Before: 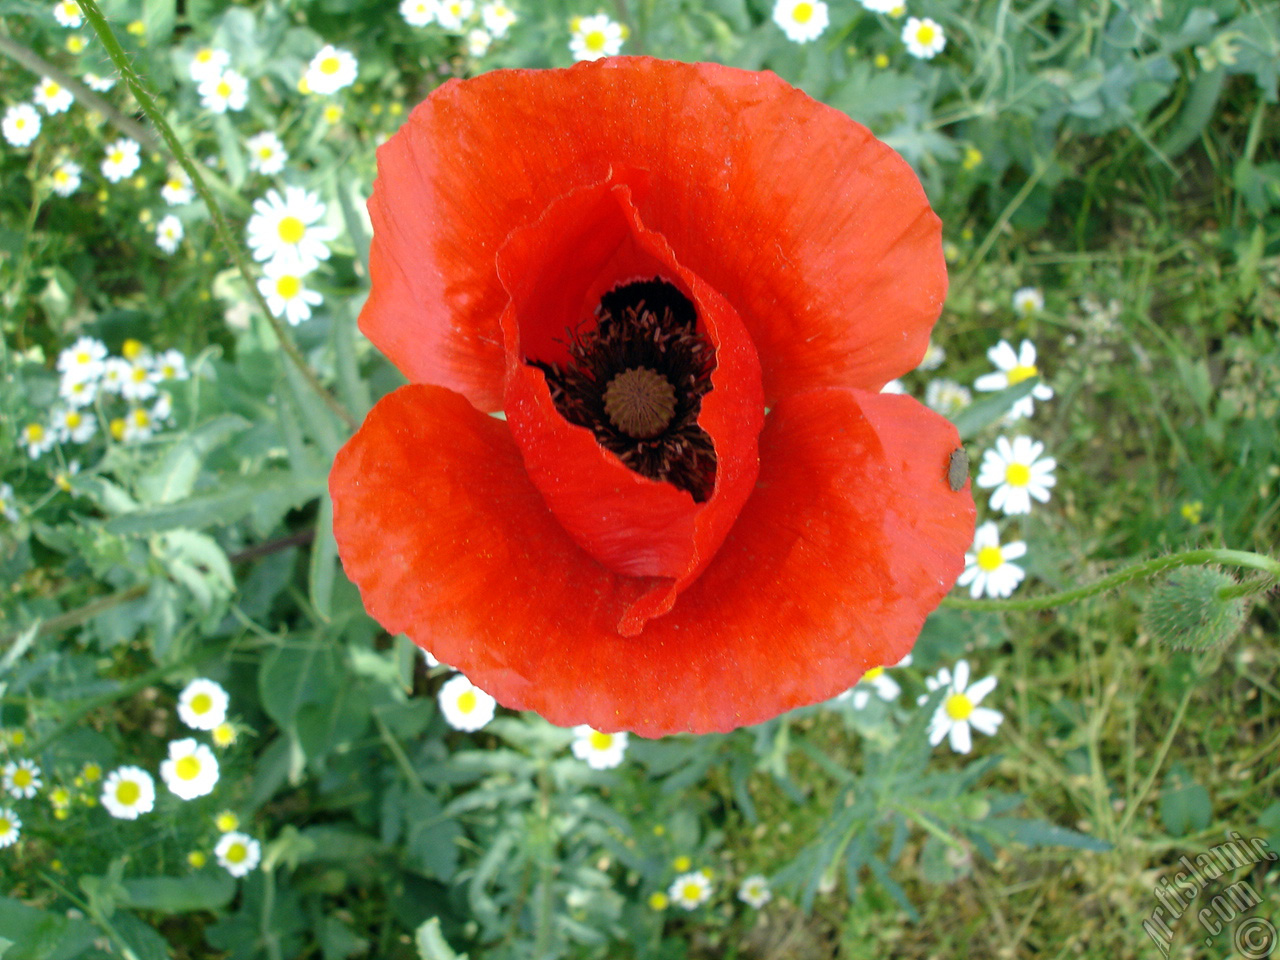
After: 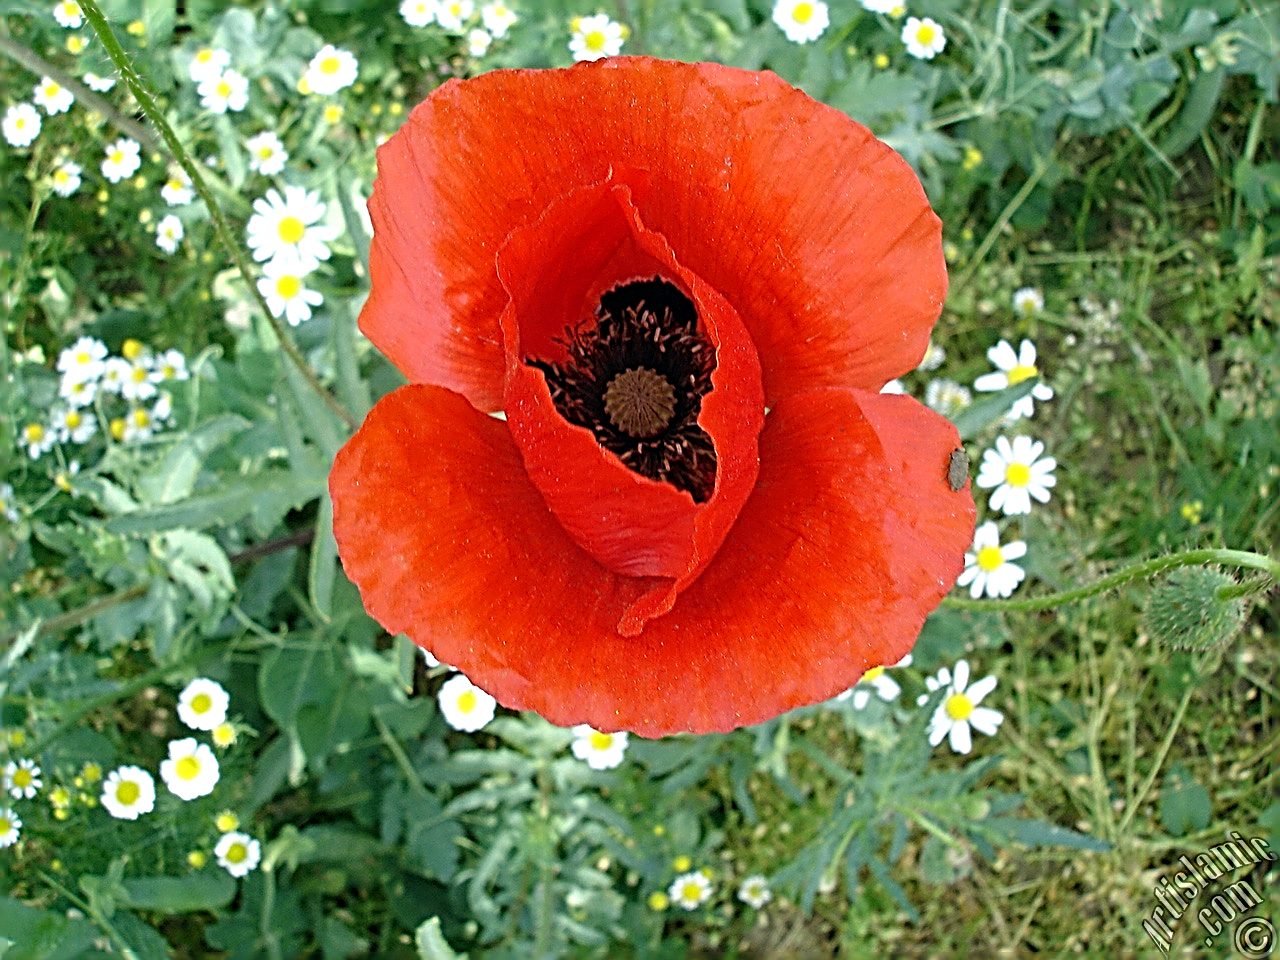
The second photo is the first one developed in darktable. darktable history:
sharpen: radius 3.154, amount 1.743
